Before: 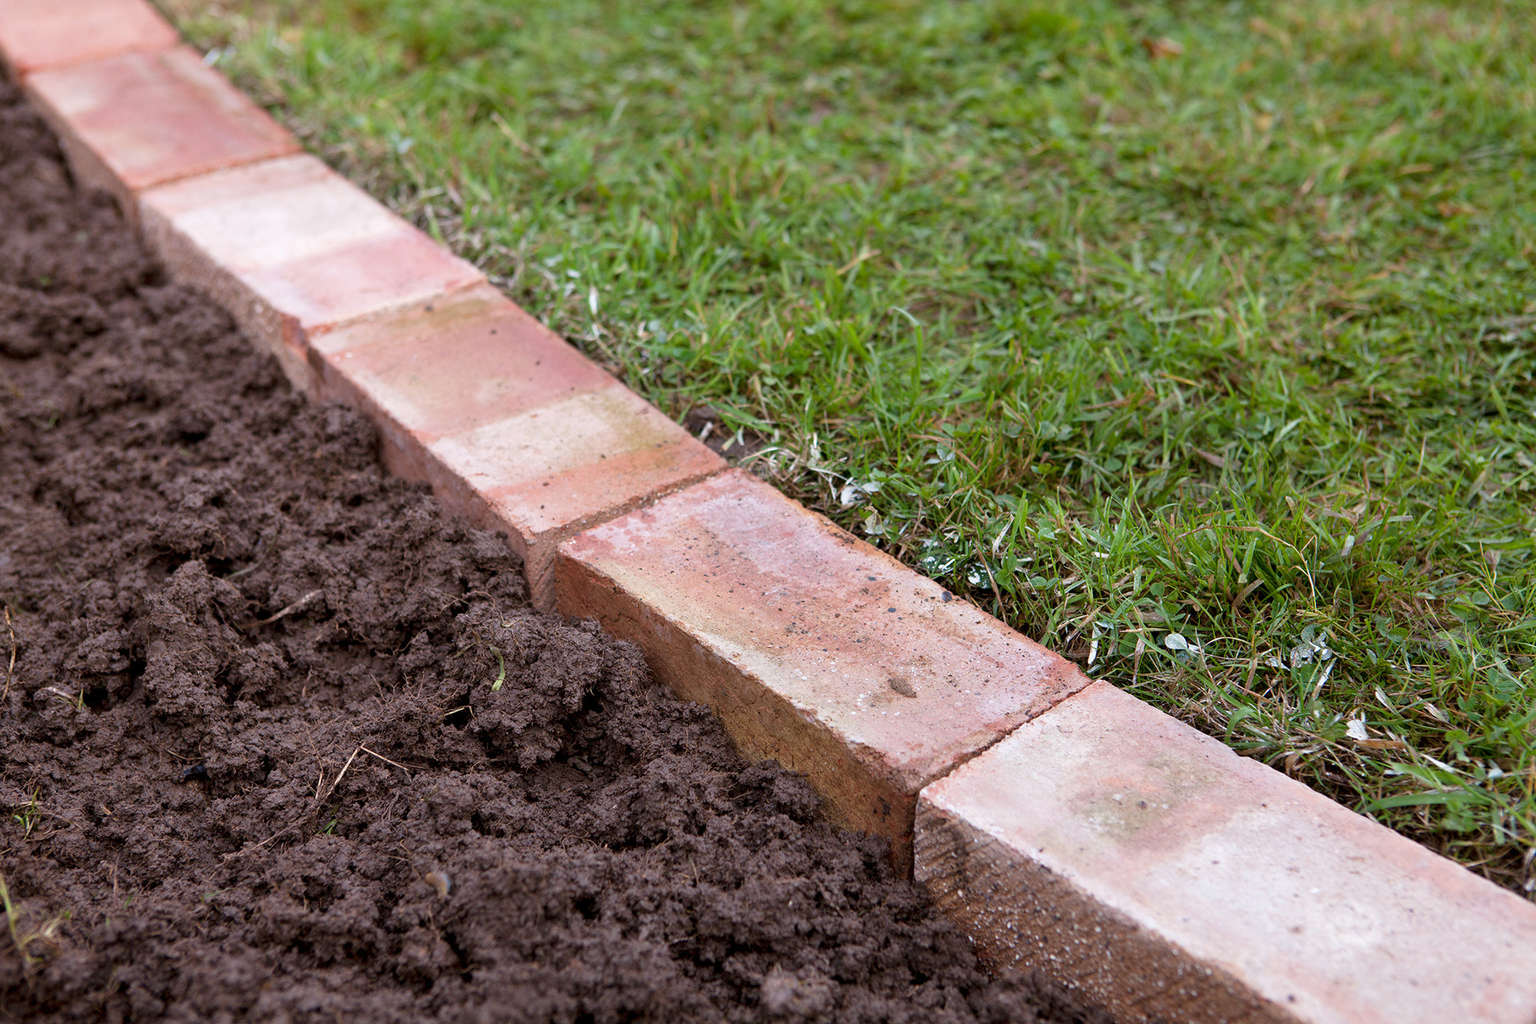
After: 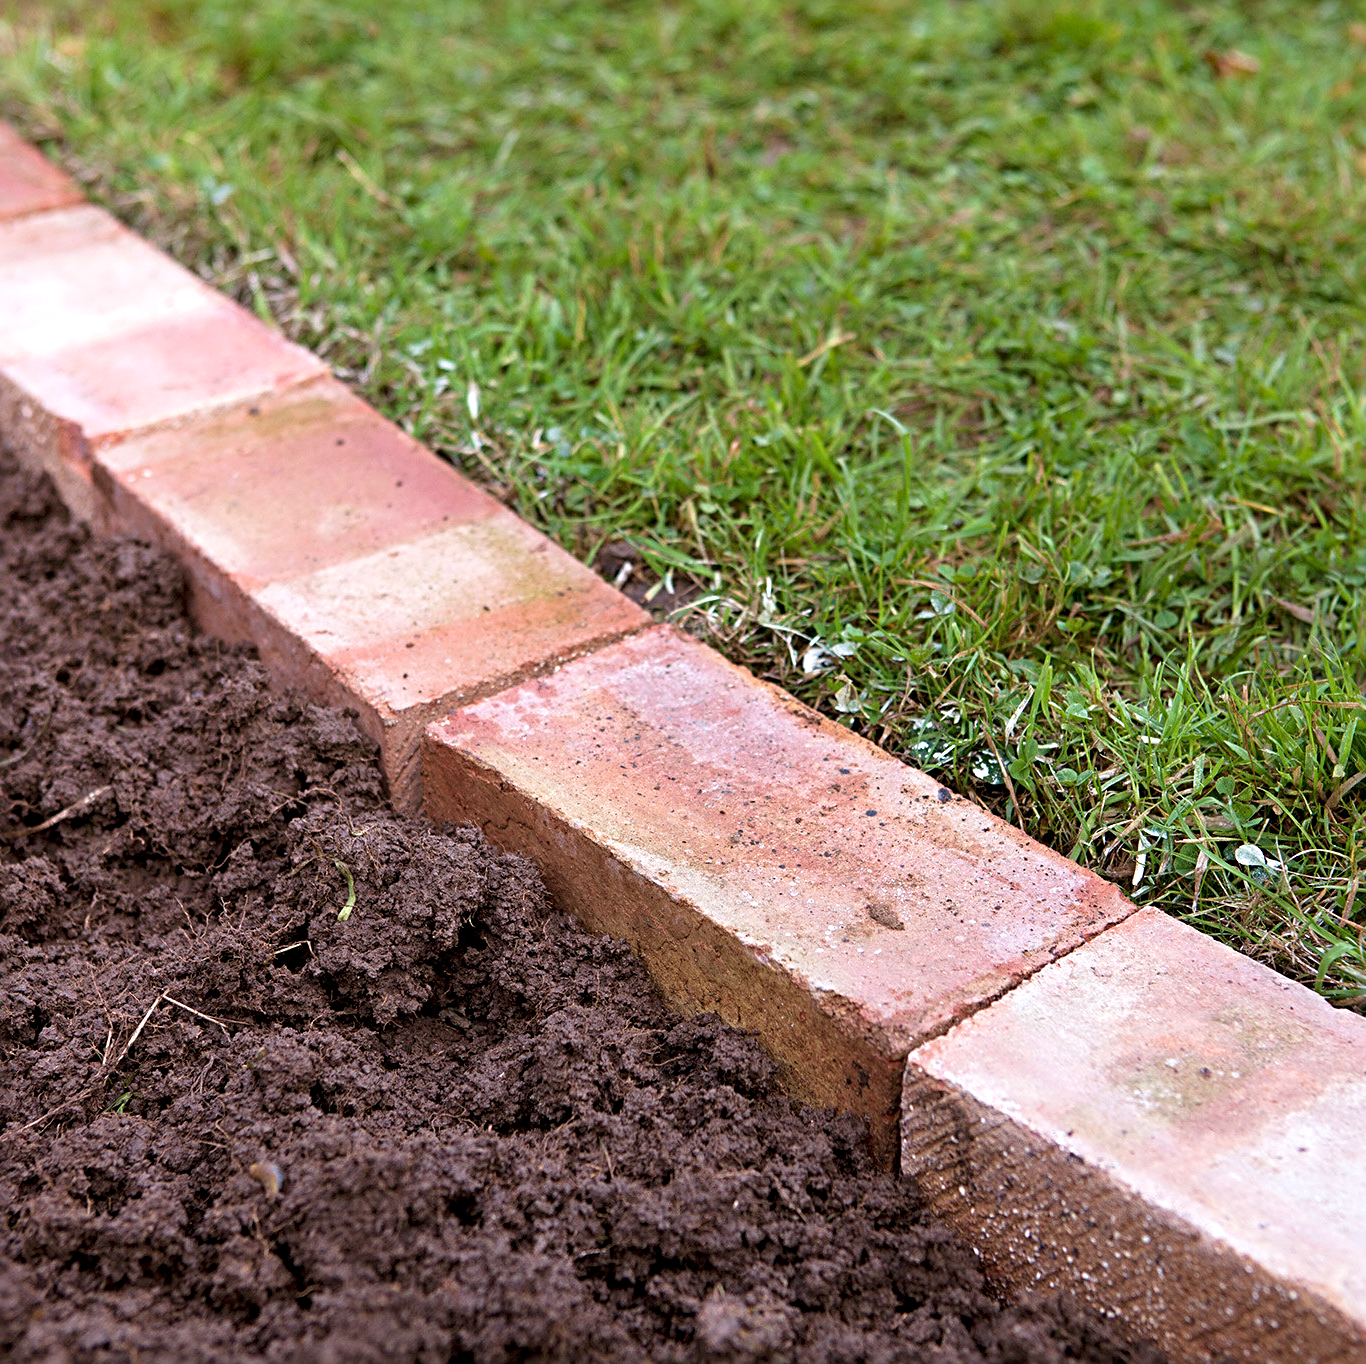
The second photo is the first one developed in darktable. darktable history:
crop and rotate: left 15.568%, right 17.713%
exposure: exposure 0.202 EV, compensate highlight preservation false
velvia: on, module defaults
tone equalizer: mask exposure compensation -0.51 EV
sharpen: radius 3.957
